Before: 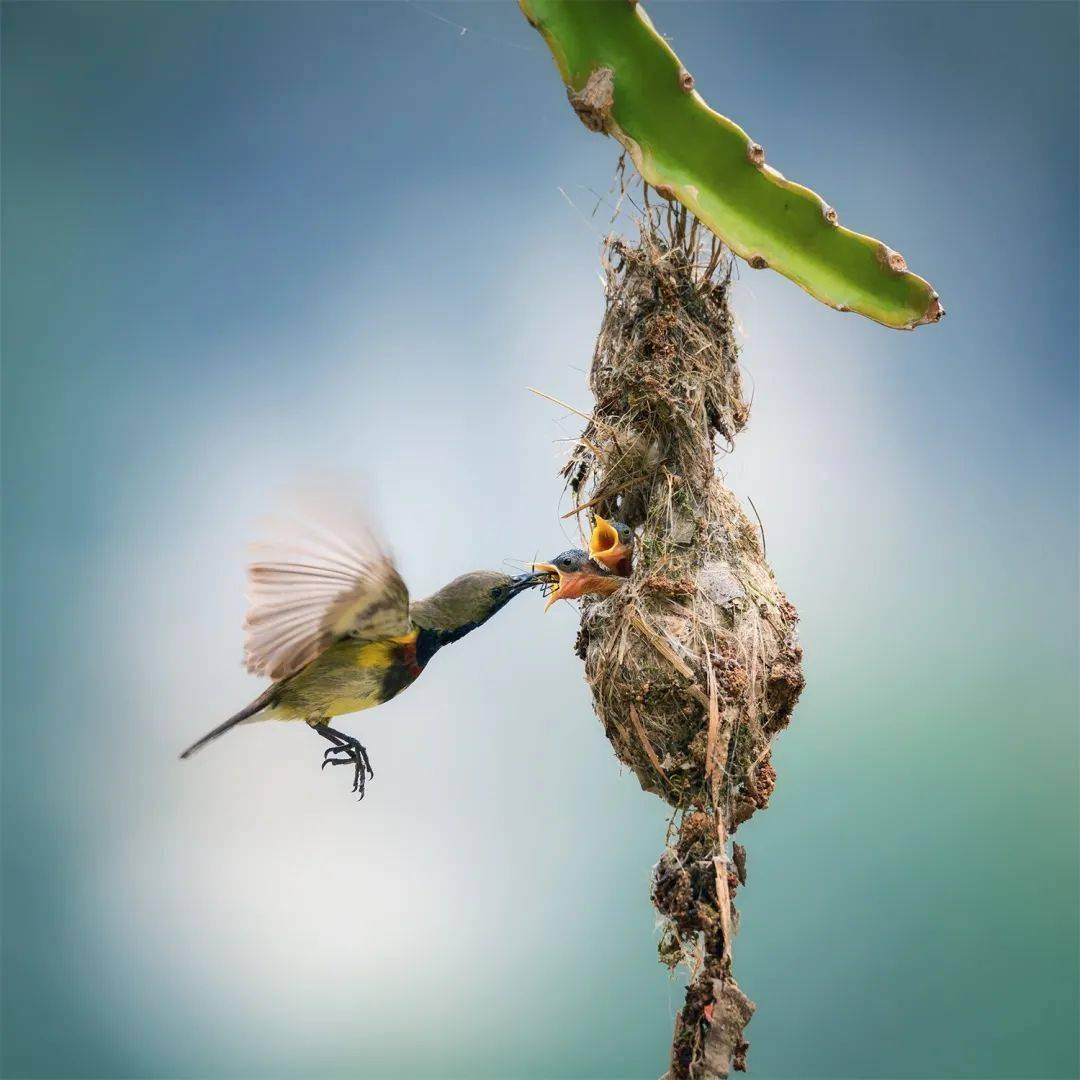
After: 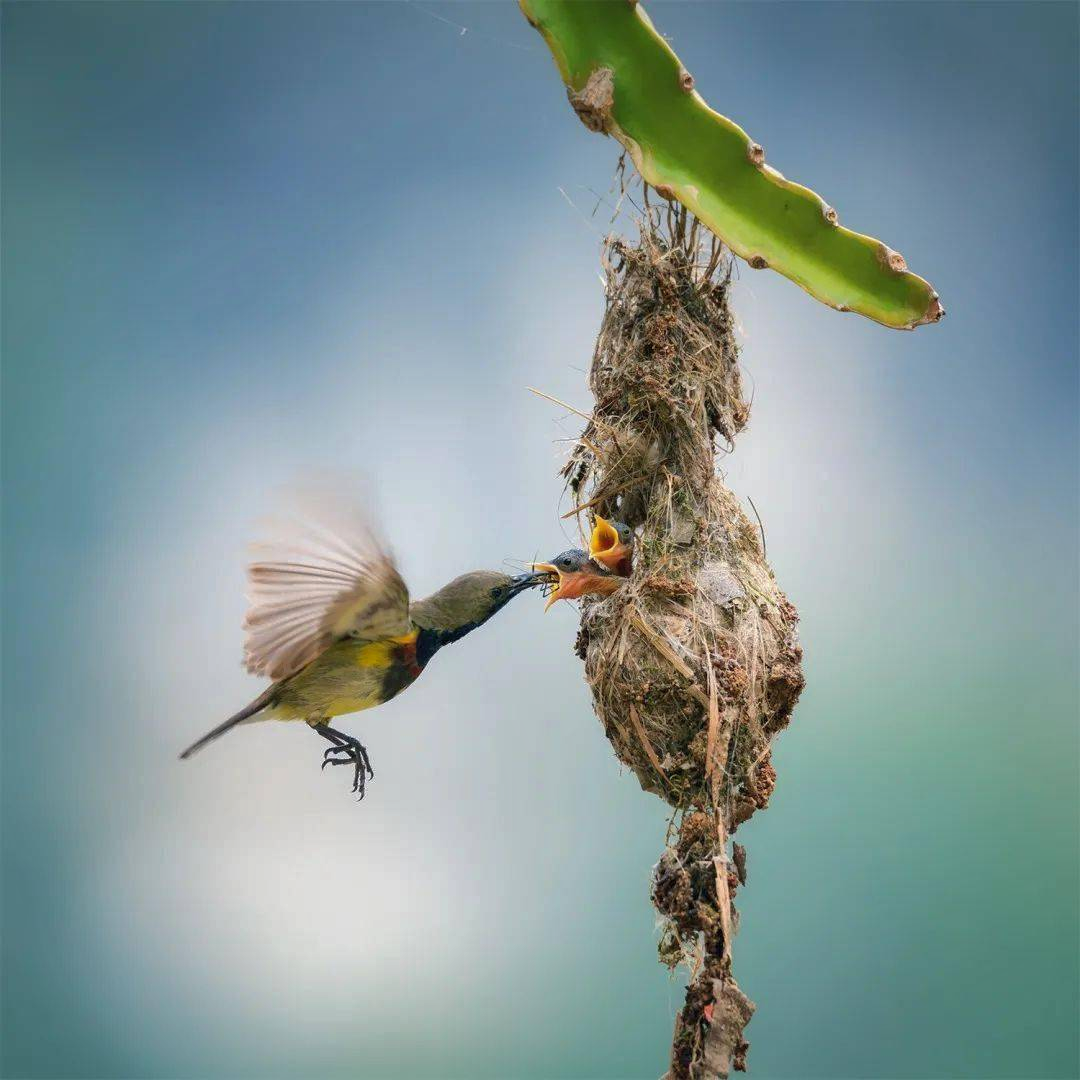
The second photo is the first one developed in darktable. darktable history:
shadows and highlights: shadows 29.88
